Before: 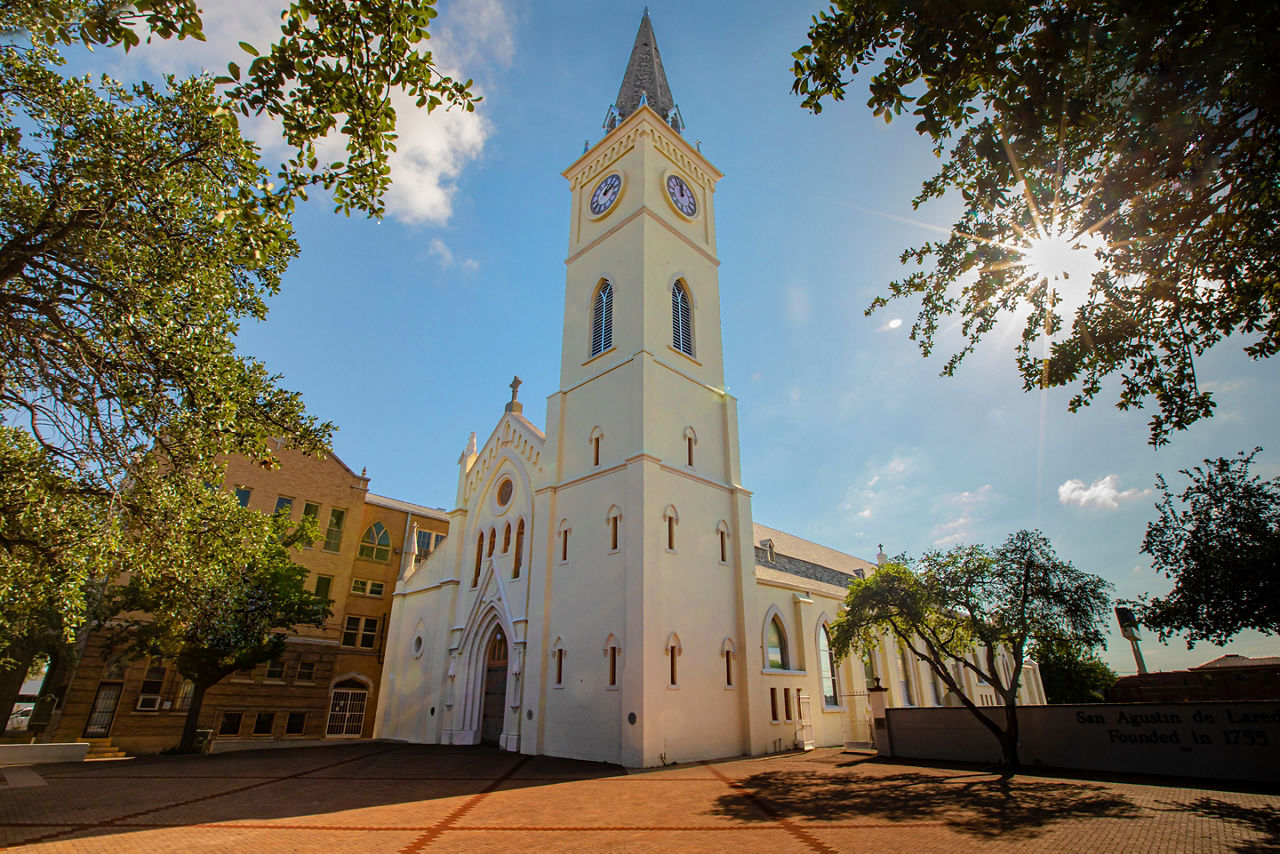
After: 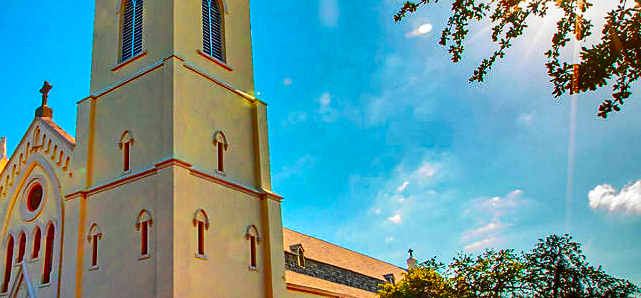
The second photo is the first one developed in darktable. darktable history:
crop: left 36.723%, top 34.567%, right 13.147%, bottom 30.445%
sharpen: radius 1.843, amount 0.408, threshold 1.597
shadows and highlights: shadows 20.96, highlights -81.78, highlights color adjustment 73.46%, soften with gaussian
local contrast: on, module defaults
haze removal: compatibility mode true, adaptive false
contrast brightness saturation: contrast 0.264, brightness 0.023, saturation 0.869
color zones: curves: ch1 [(0.235, 0.558) (0.75, 0.5)]; ch2 [(0.25, 0.462) (0.749, 0.457)]
